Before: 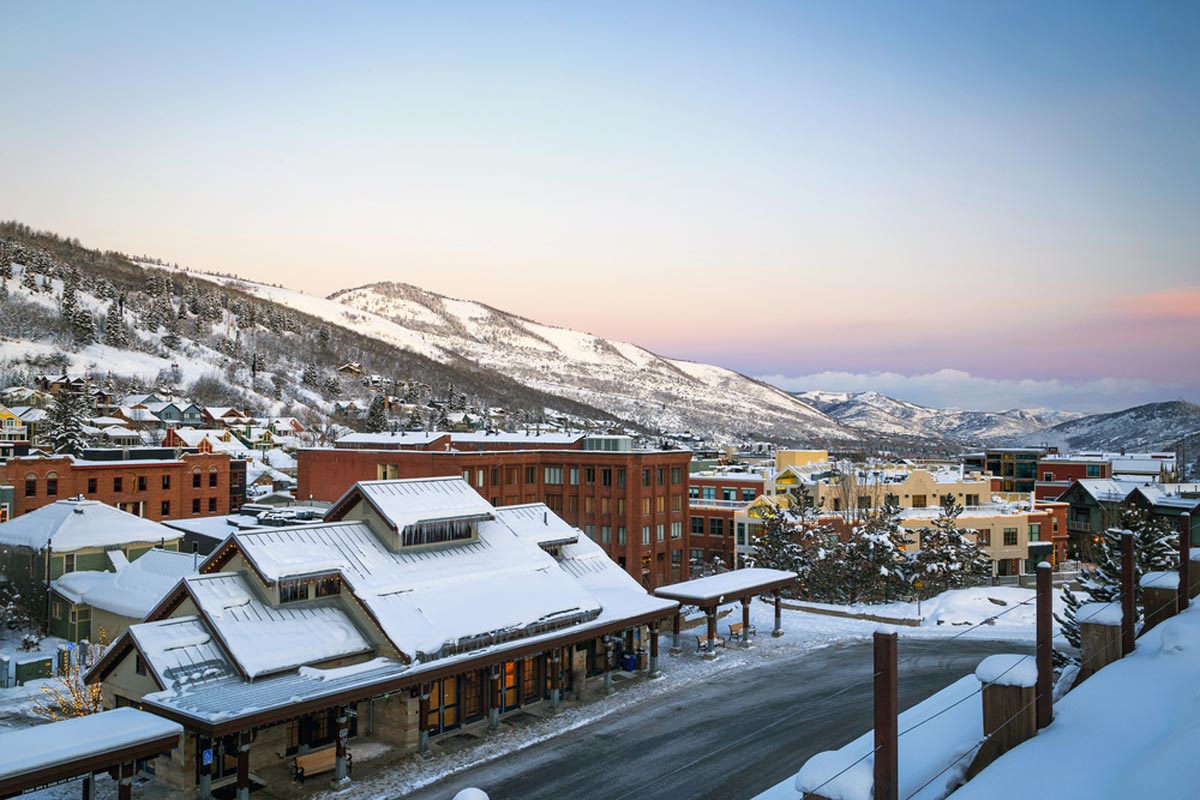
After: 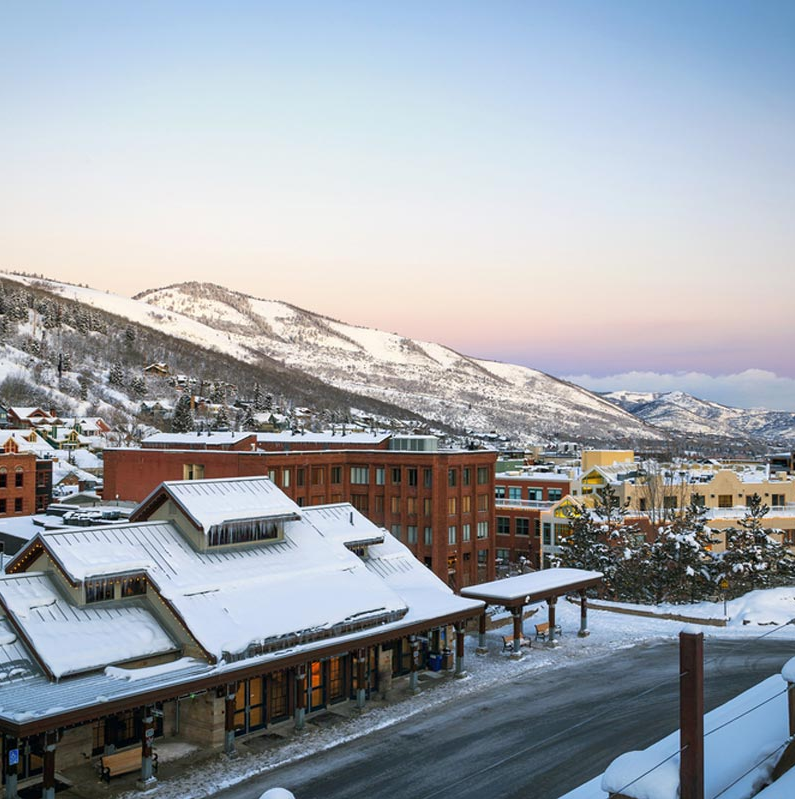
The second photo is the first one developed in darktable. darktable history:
crop and rotate: left 16.236%, right 17.462%
